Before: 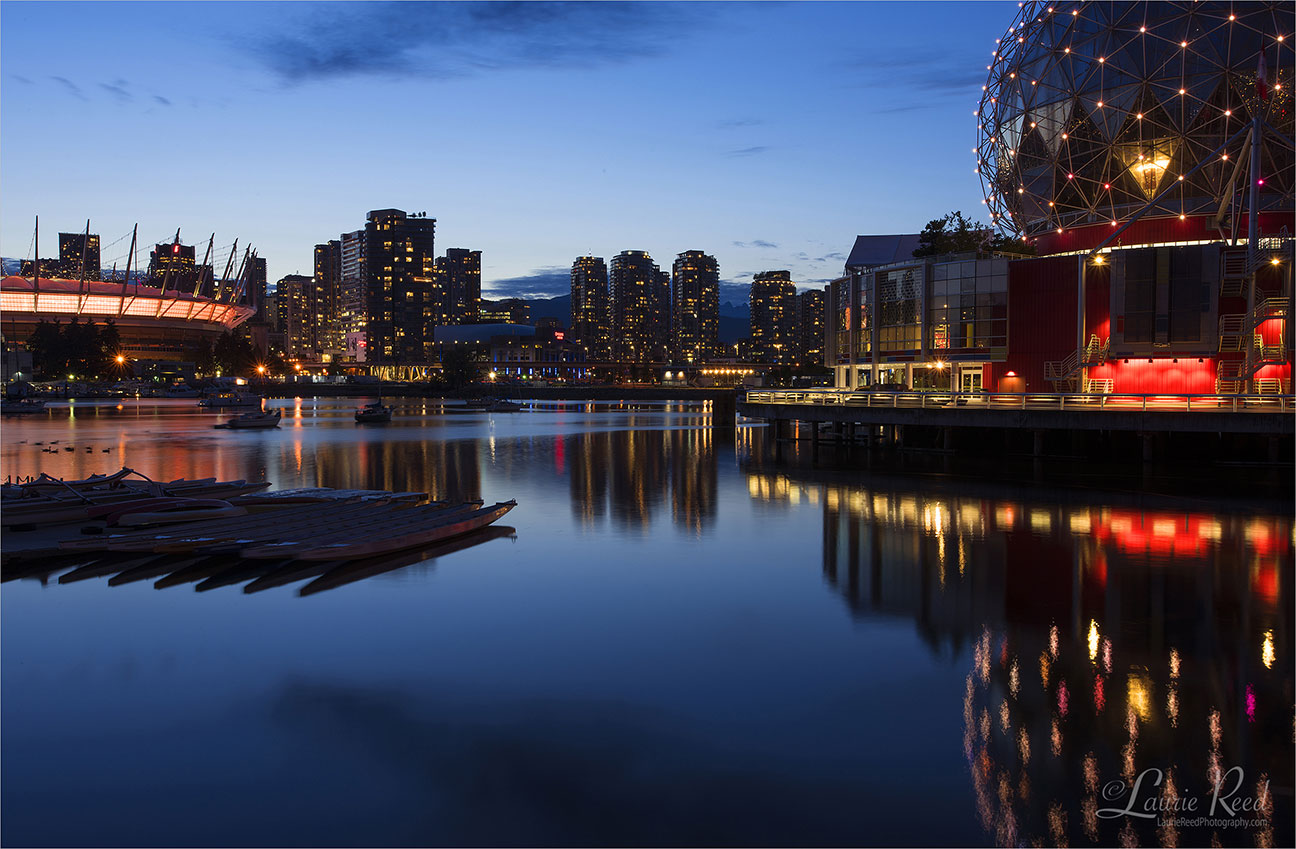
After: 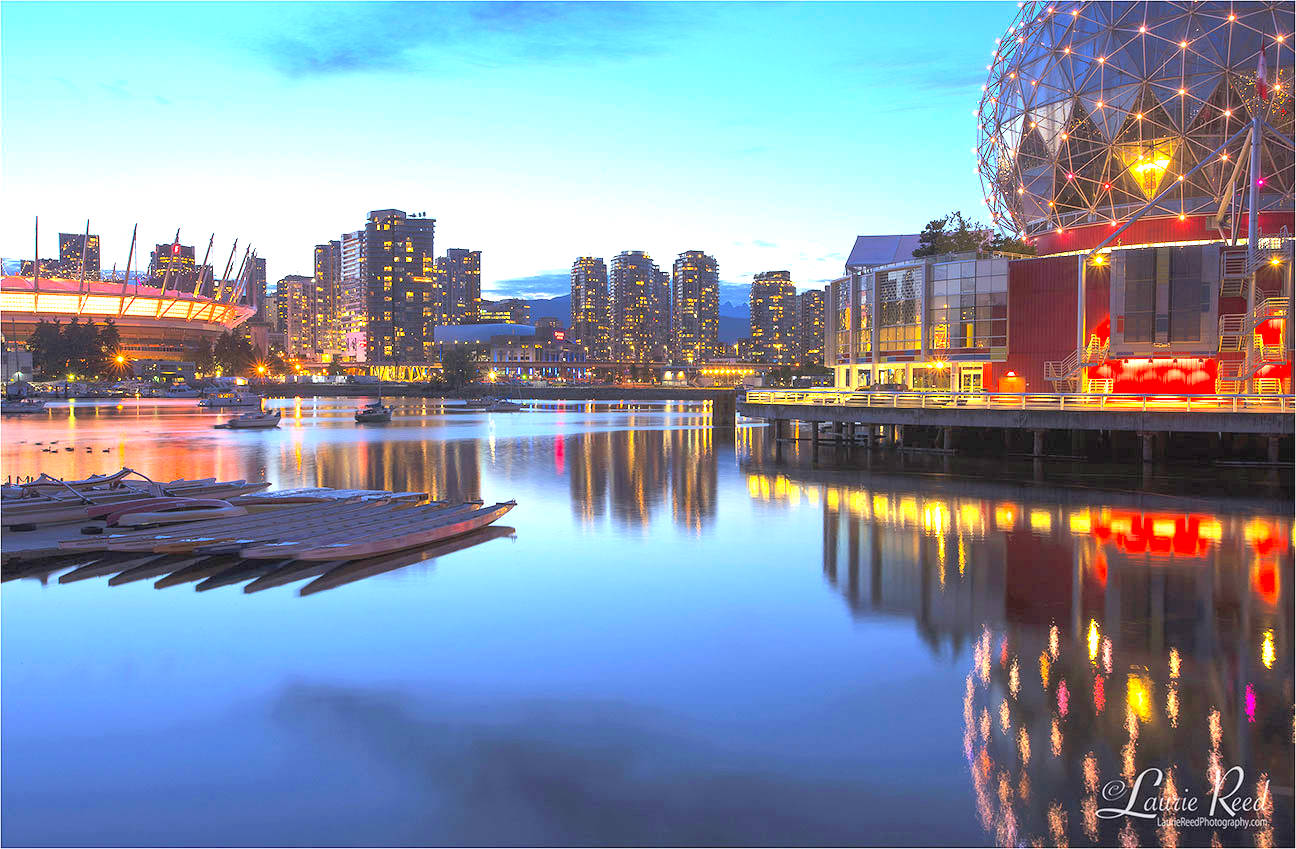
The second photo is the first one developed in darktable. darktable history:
color balance: output saturation 110%
contrast brightness saturation: contrast 0.1, brightness 0.3, saturation 0.14
exposure: black level correction 0, exposure 1.9 EV, compensate highlight preservation false
